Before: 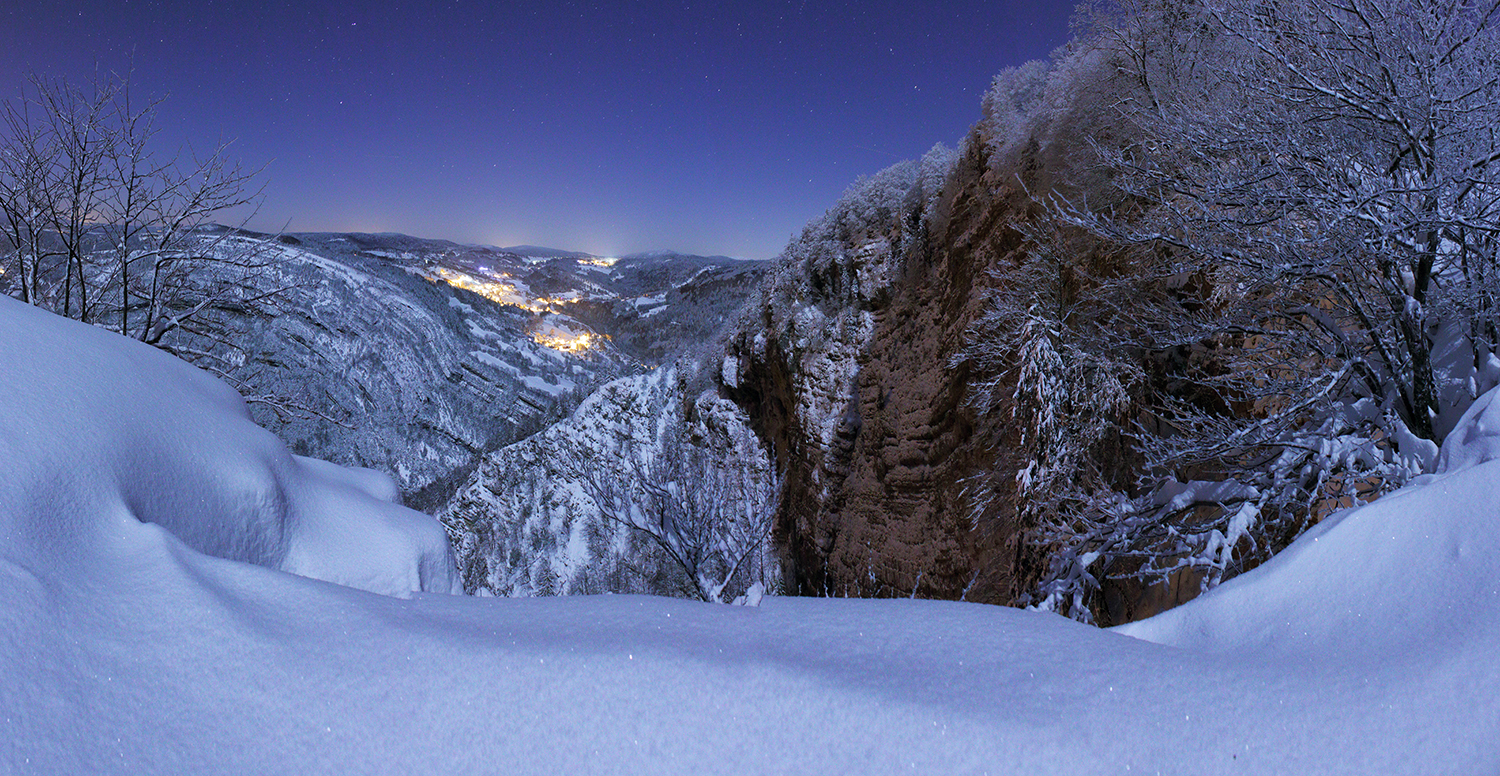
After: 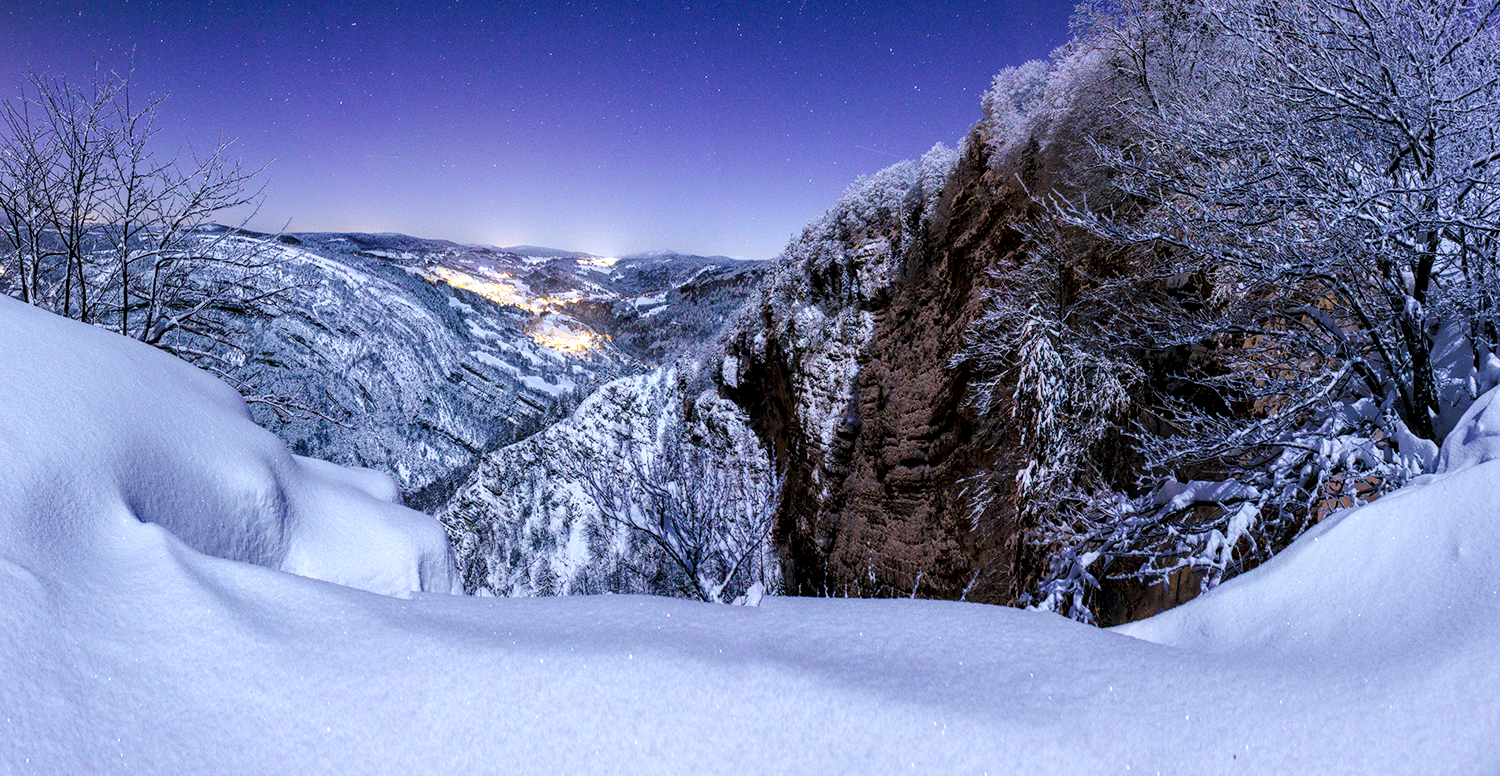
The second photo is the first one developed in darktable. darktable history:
local contrast: highlights 30%, detail 150%
tone equalizer: -8 EV -0.427 EV, -7 EV -0.399 EV, -6 EV -0.337 EV, -5 EV -0.241 EV, -3 EV 0.194 EV, -2 EV 0.328 EV, -1 EV 0.393 EV, +0 EV 0.401 EV, luminance estimator HSV value / RGB max
tone curve: curves: ch0 [(0, 0) (0.239, 0.248) (0.508, 0.606) (0.828, 0.878) (1, 1)]; ch1 [(0, 0) (0.401, 0.42) (0.442, 0.47) (0.492, 0.498) (0.511, 0.516) (0.555, 0.586) (0.681, 0.739) (1, 1)]; ch2 [(0, 0) (0.411, 0.433) (0.5, 0.504) (0.545, 0.574) (1, 1)], preserve colors none
